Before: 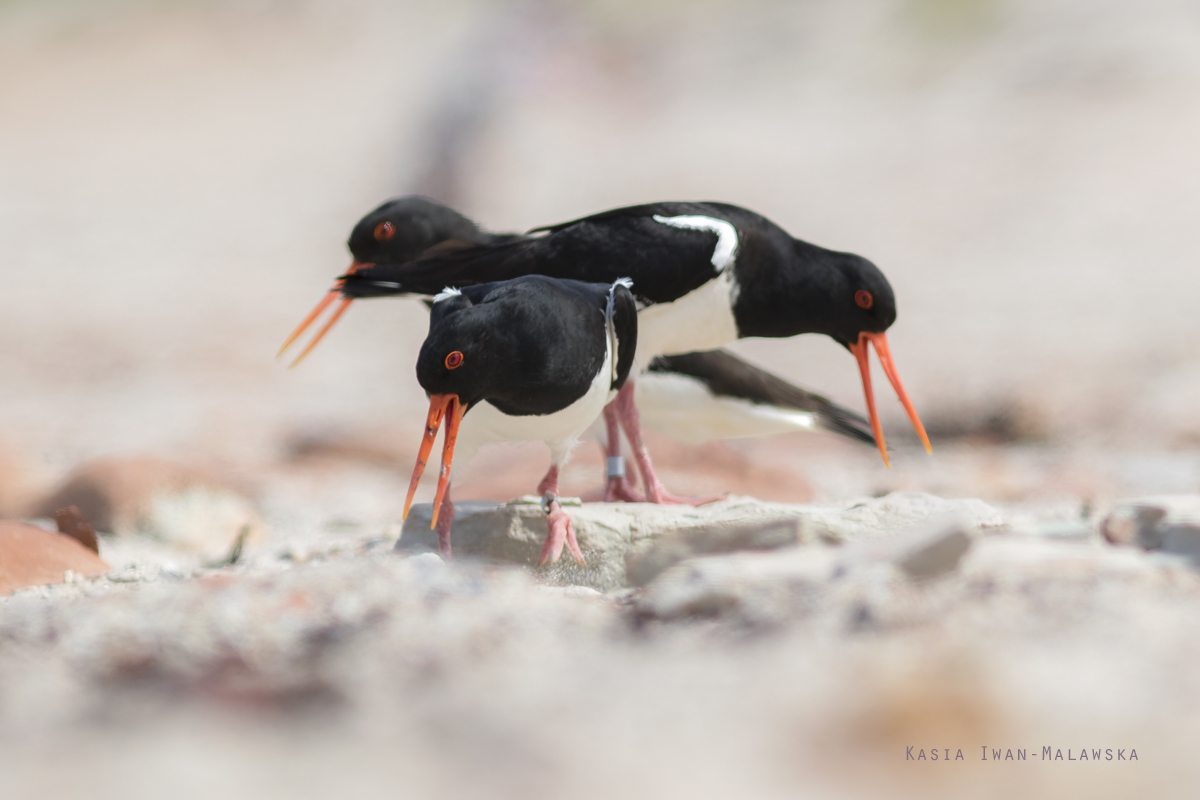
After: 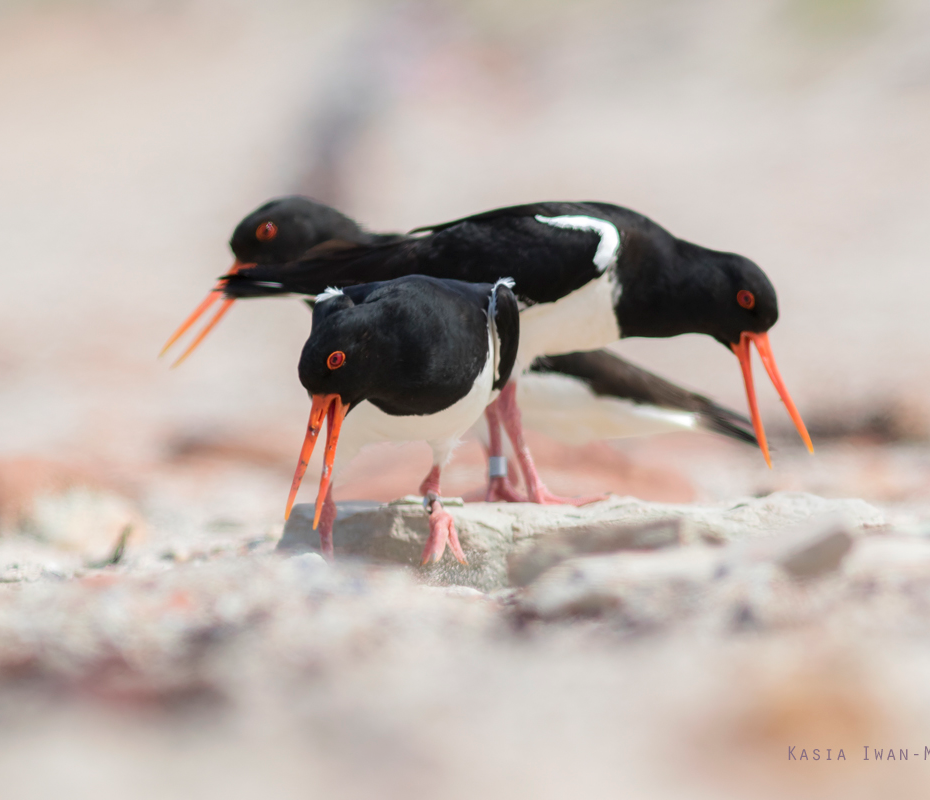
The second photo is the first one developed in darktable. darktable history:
crop: left 9.87%, right 12.608%
